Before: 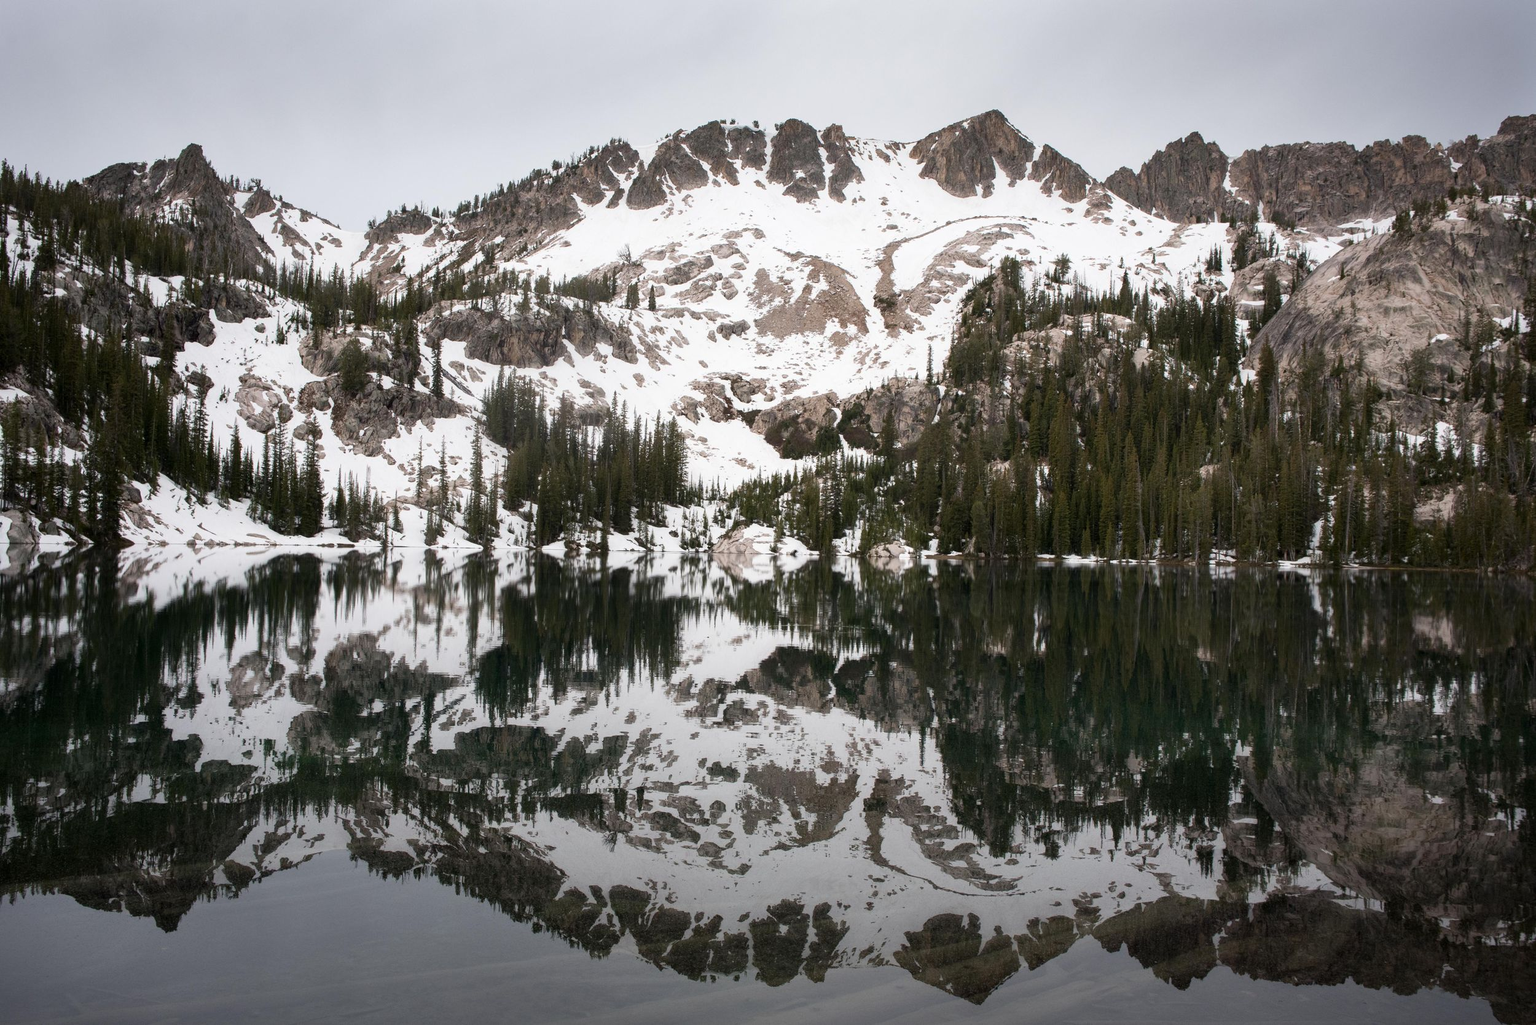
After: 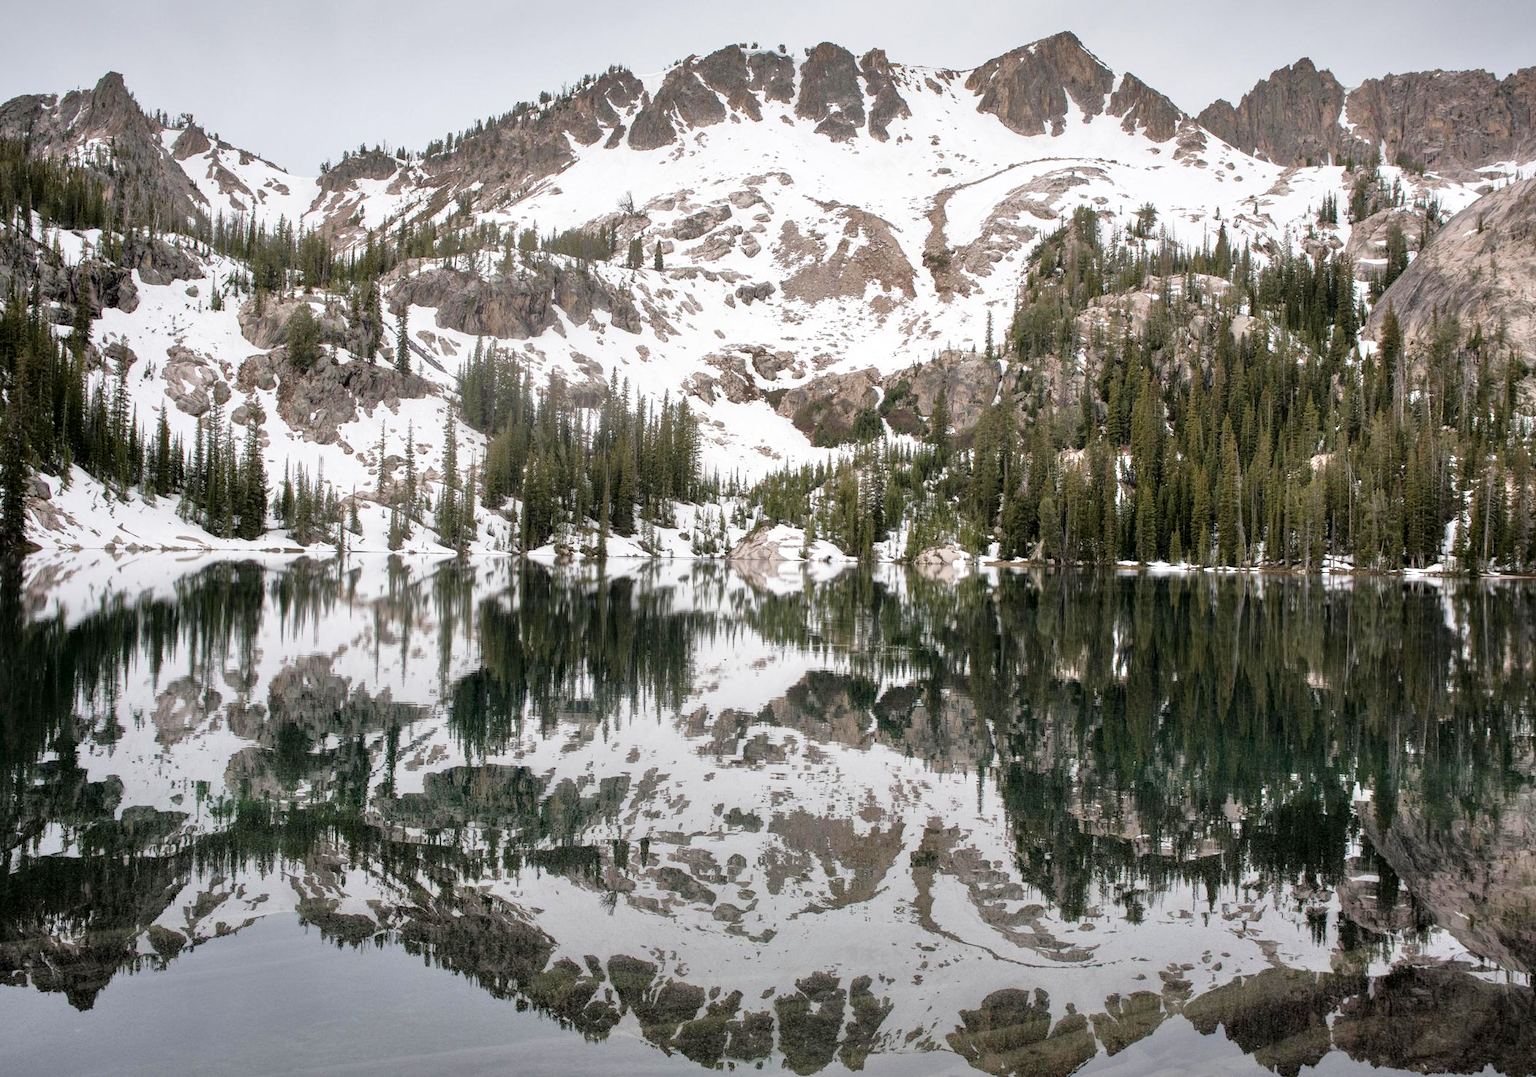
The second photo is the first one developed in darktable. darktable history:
local contrast: highlights 100%, shadows 100%, detail 120%, midtone range 0.2
tone equalizer: -7 EV 0.15 EV, -6 EV 0.6 EV, -5 EV 1.15 EV, -4 EV 1.33 EV, -3 EV 1.15 EV, -2 EV 0.6 EV, -1 EV 0.15 EV, mask exposure compensation -0.5 EV
crop: left 6.446%, top 8.188%, right 9.538%, bottom 3.548%
